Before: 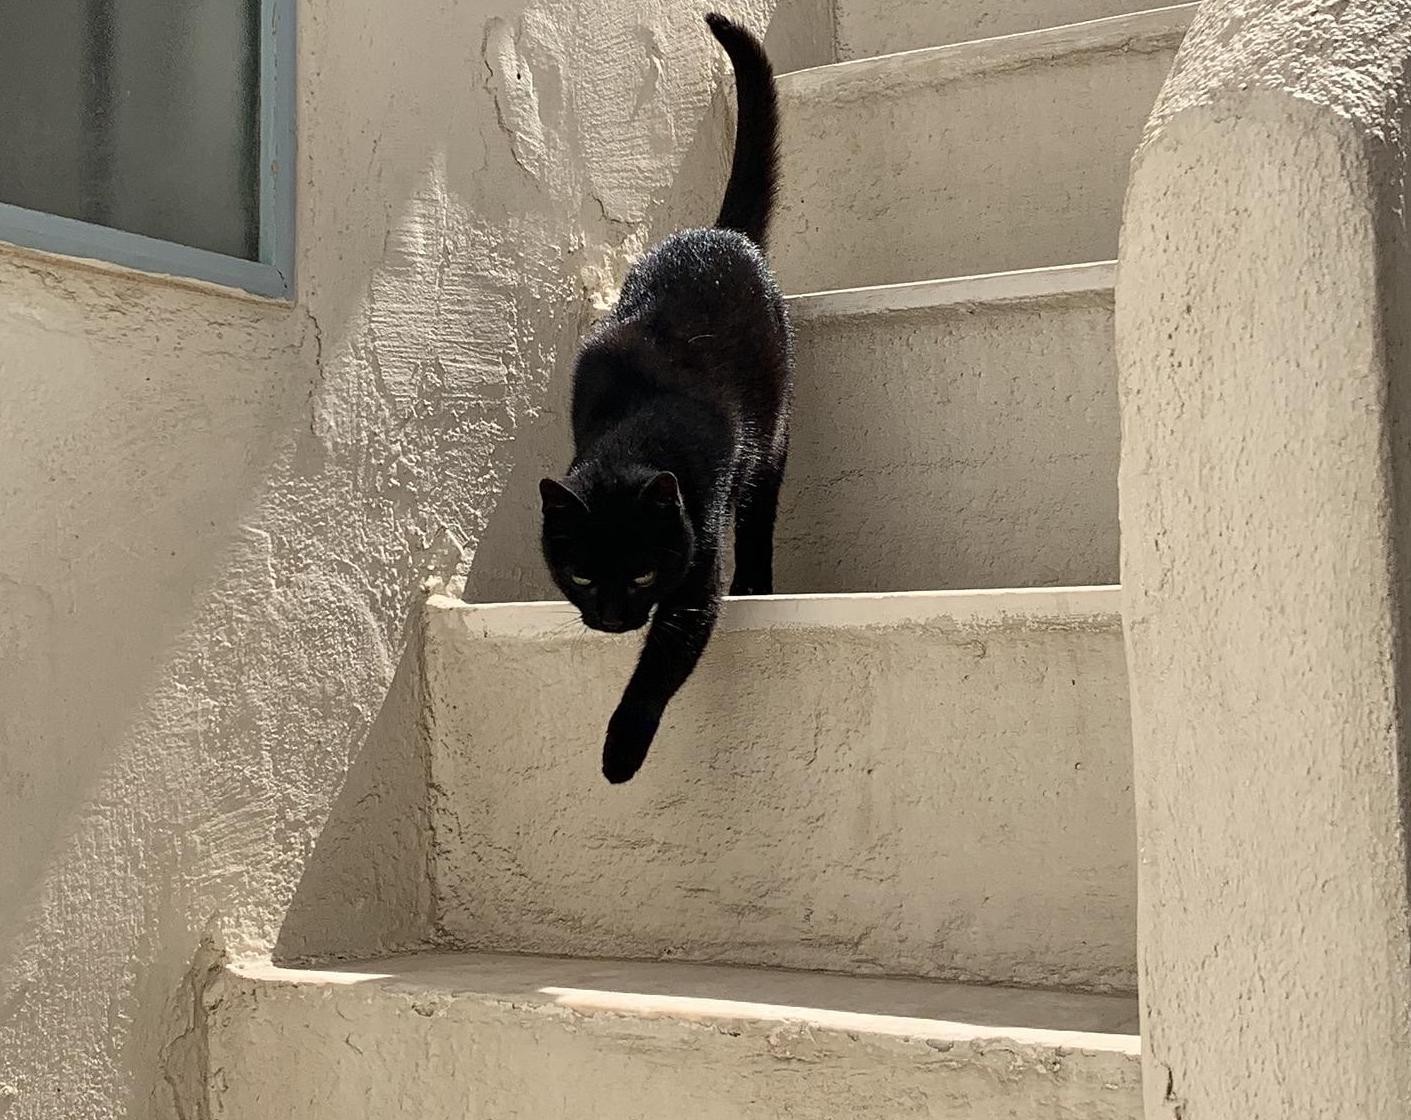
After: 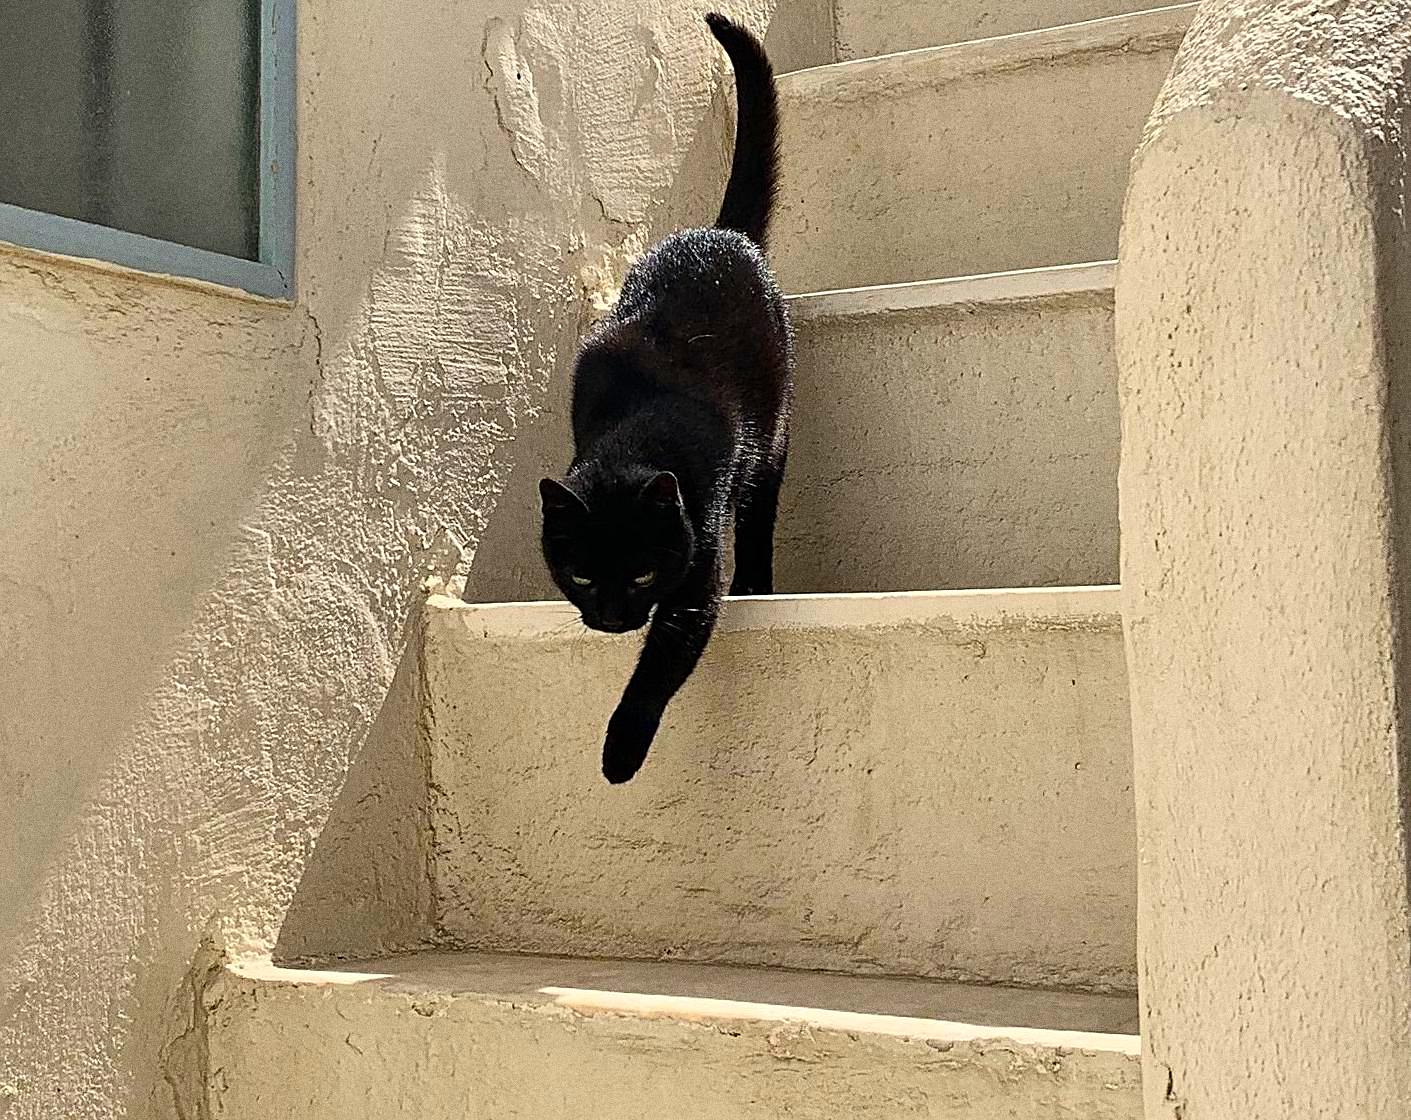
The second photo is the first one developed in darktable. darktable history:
contrast brightness saturation: contrast 0.15, brightness 0.05
sharpen: on, module defaults
color balance rgb: linear chroma grading › global chroma 15%, perceptual saturation grading › global saturation 30%
grain: coarseness 0.09 ISO, strength 40%
